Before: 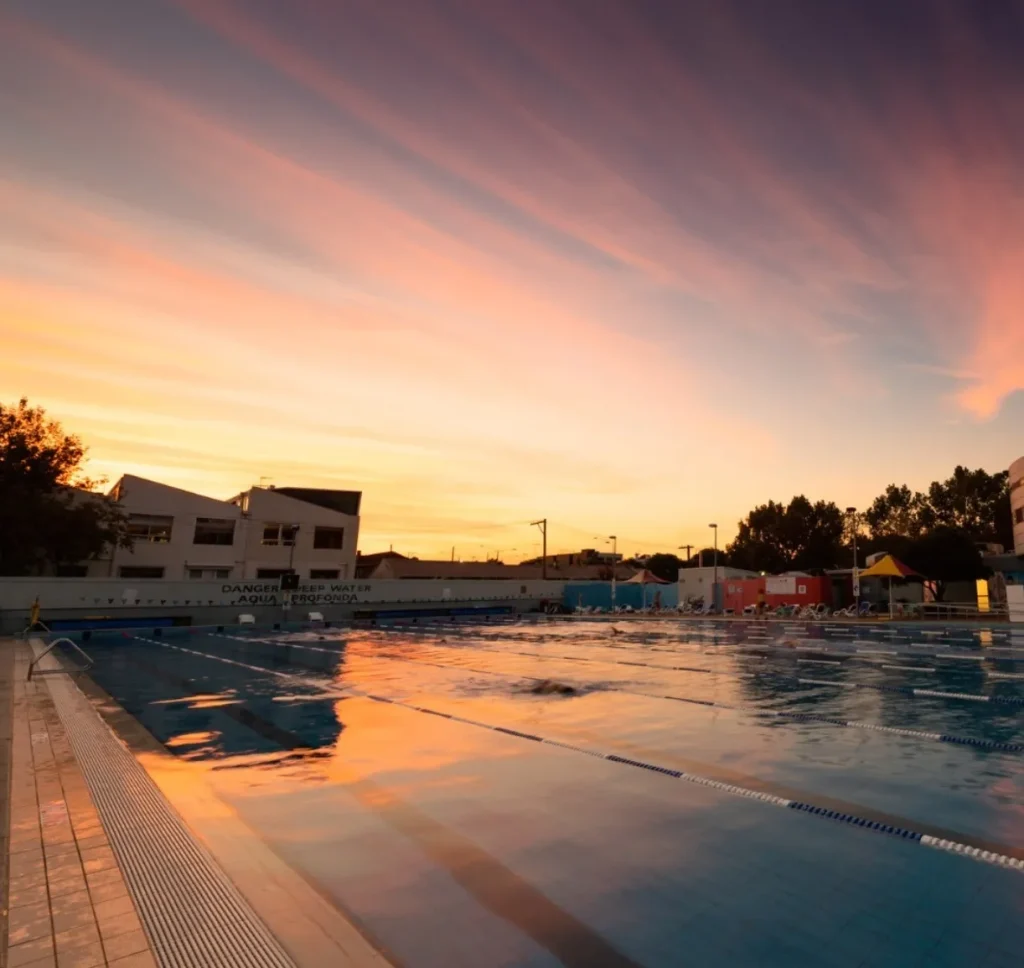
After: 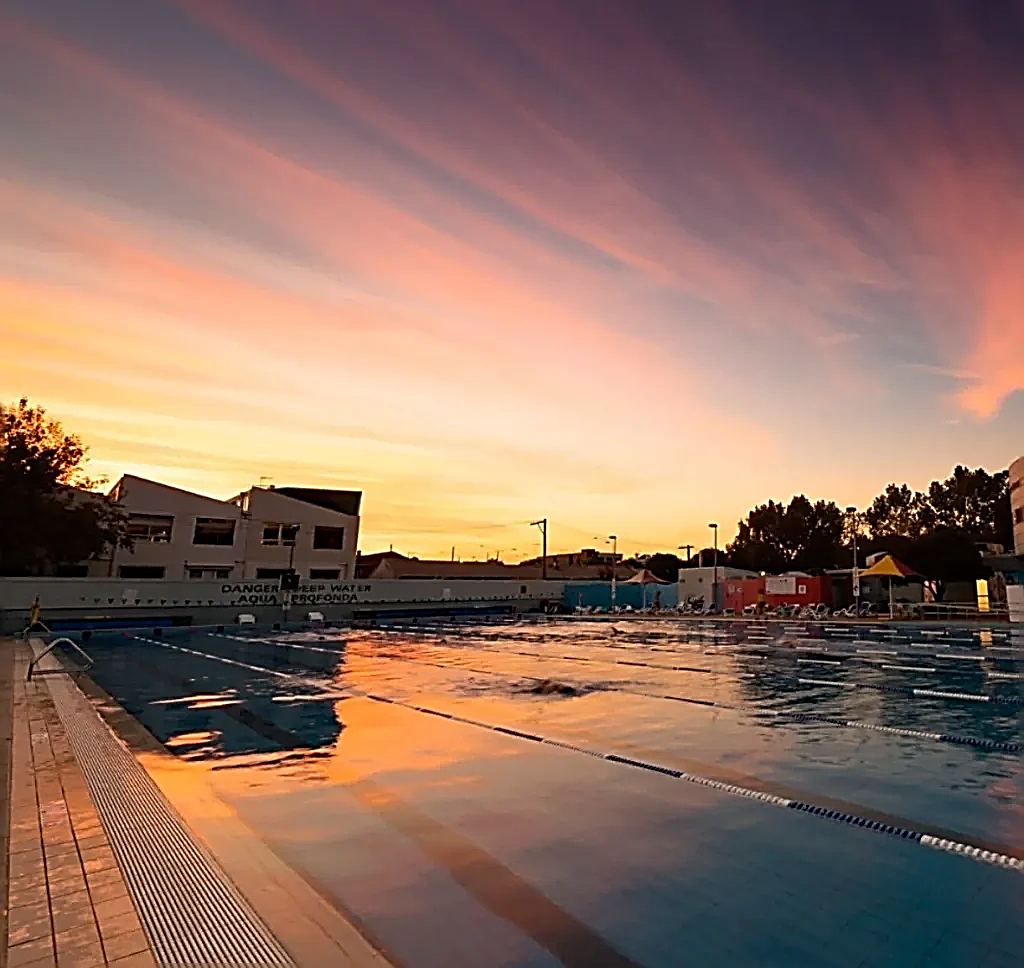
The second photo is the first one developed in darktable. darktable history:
sharpen: amount 2
haze removal: compatibility mode true, adaptive false
